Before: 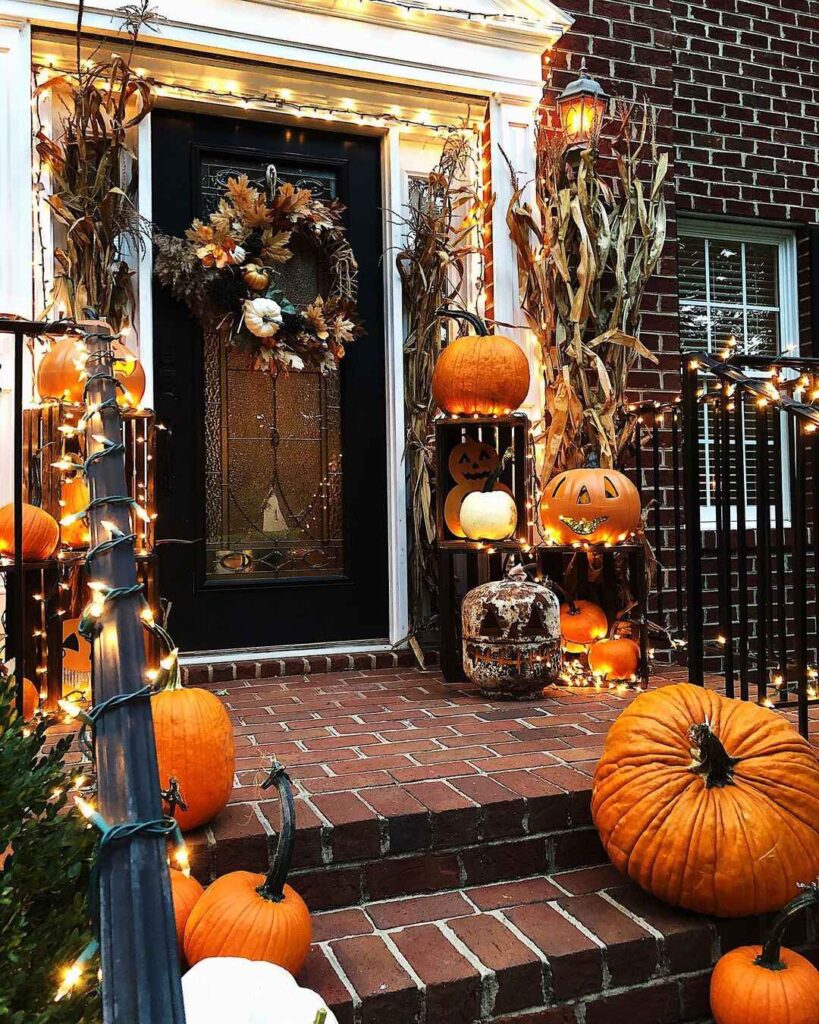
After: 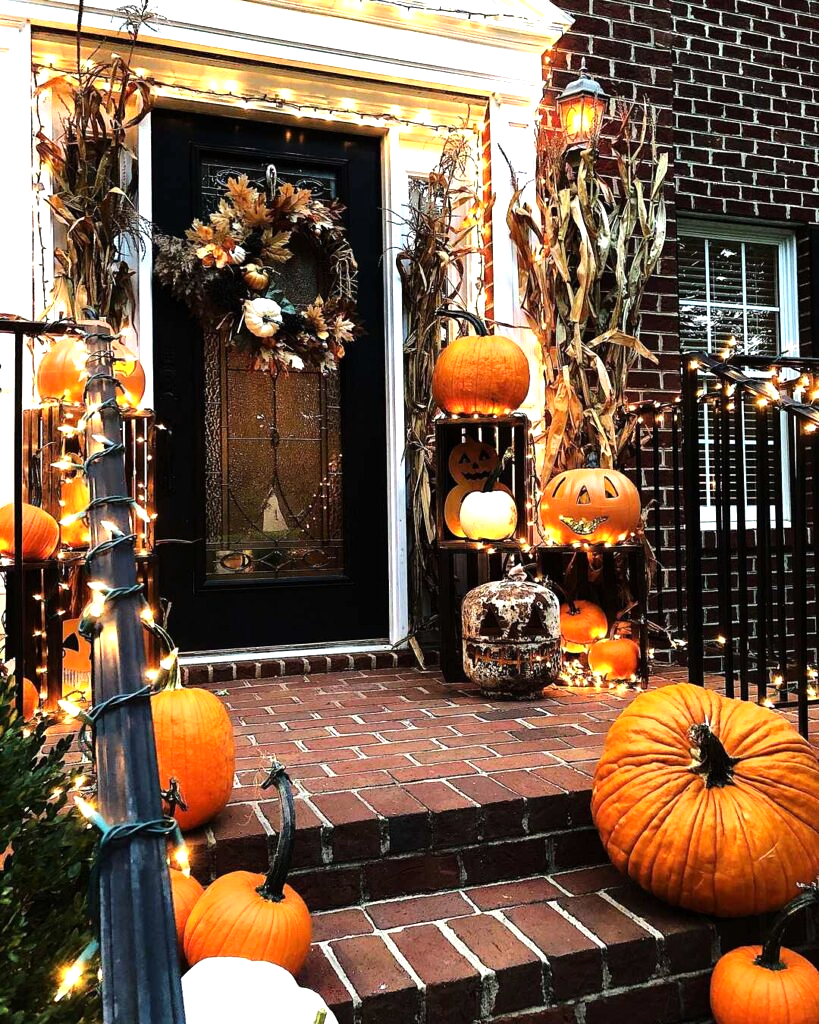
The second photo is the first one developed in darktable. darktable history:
tone equalizer: -8 EV -0.718 EV, -7 EV -0.696 EV, -6 EV -0.573 EV, -5 EV -0.388 EV, -3 EV 0.376 EV, -2 EV 0.6 EV, -1 EV 0.675 EV, +0 EV 0.728 EV, mask exposure compensation -0.493 EV
